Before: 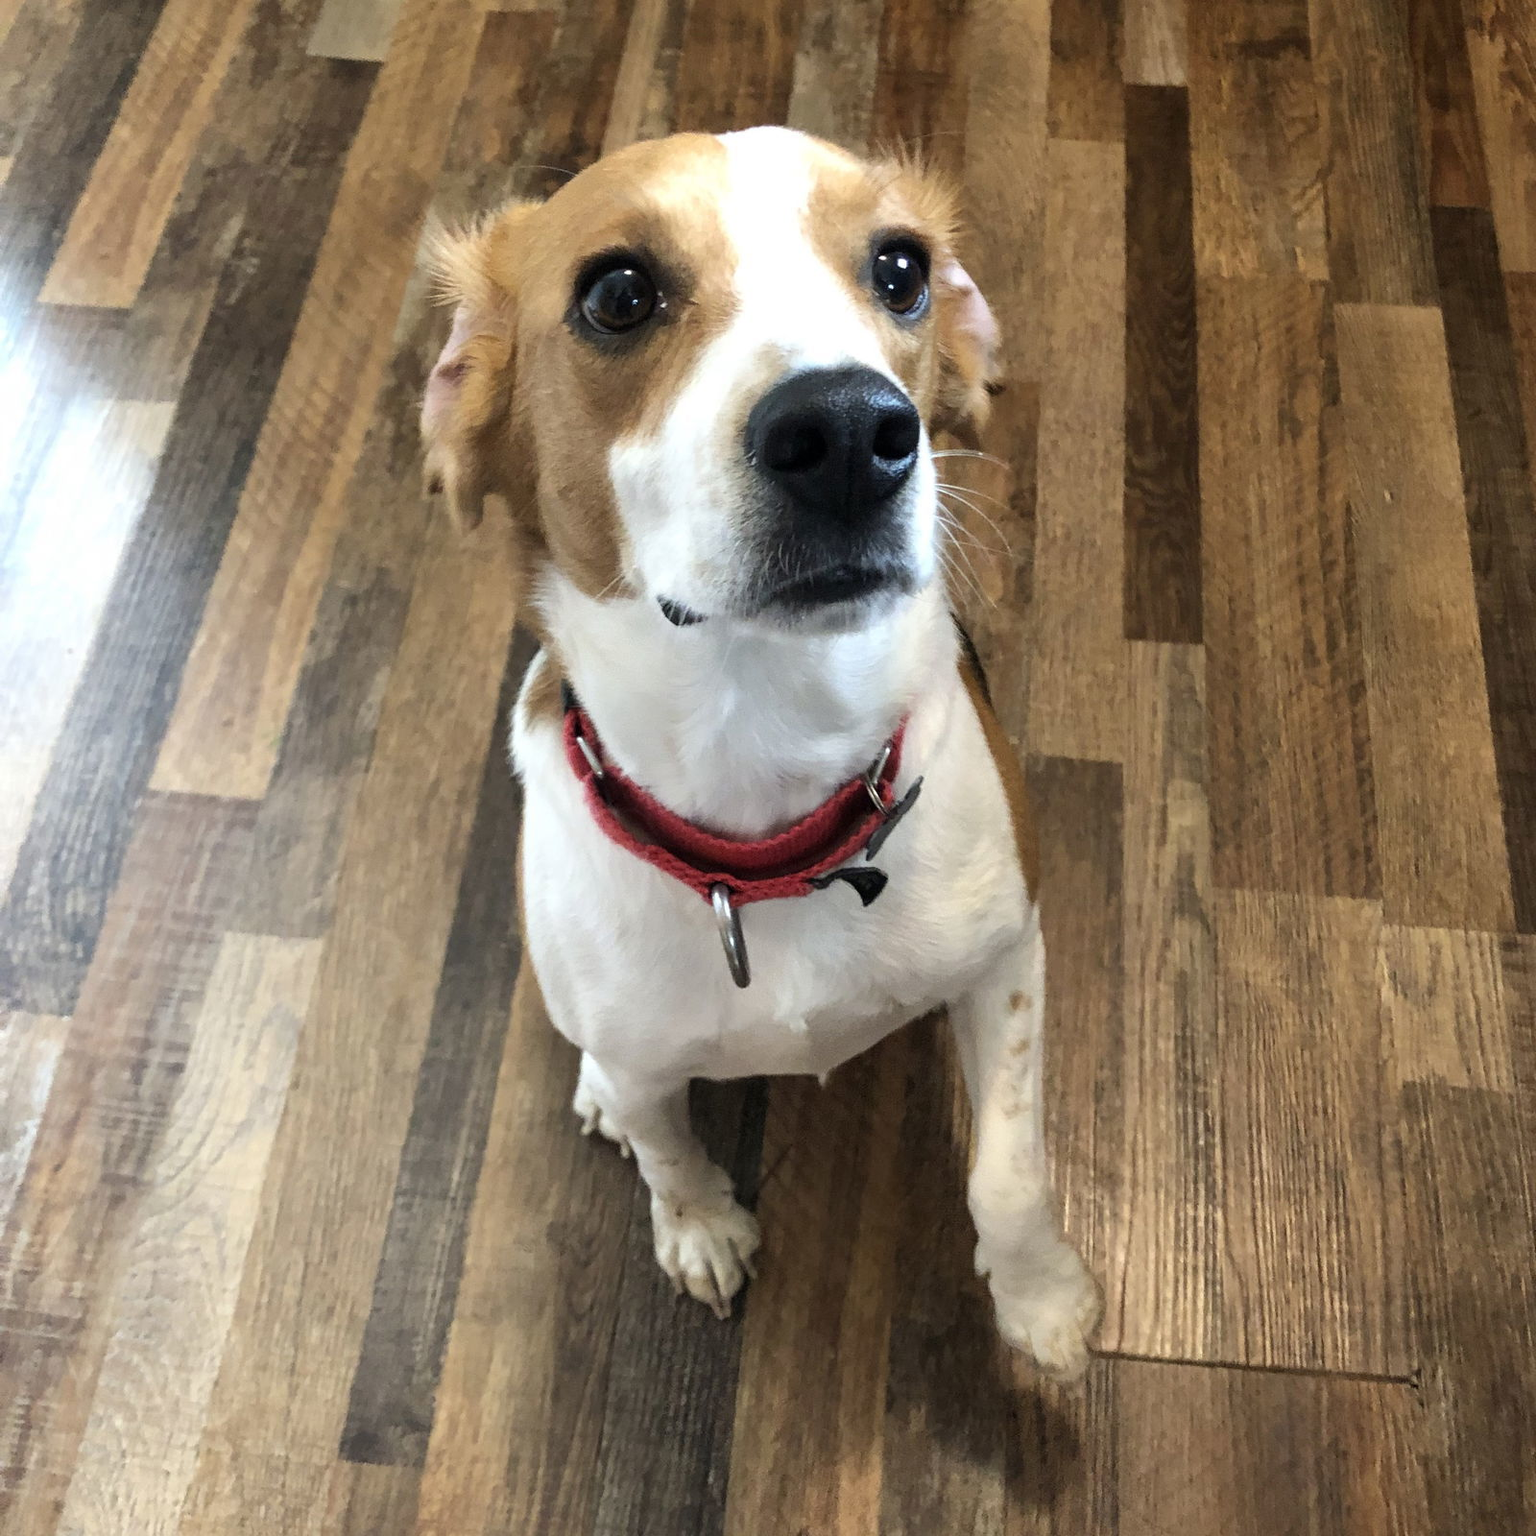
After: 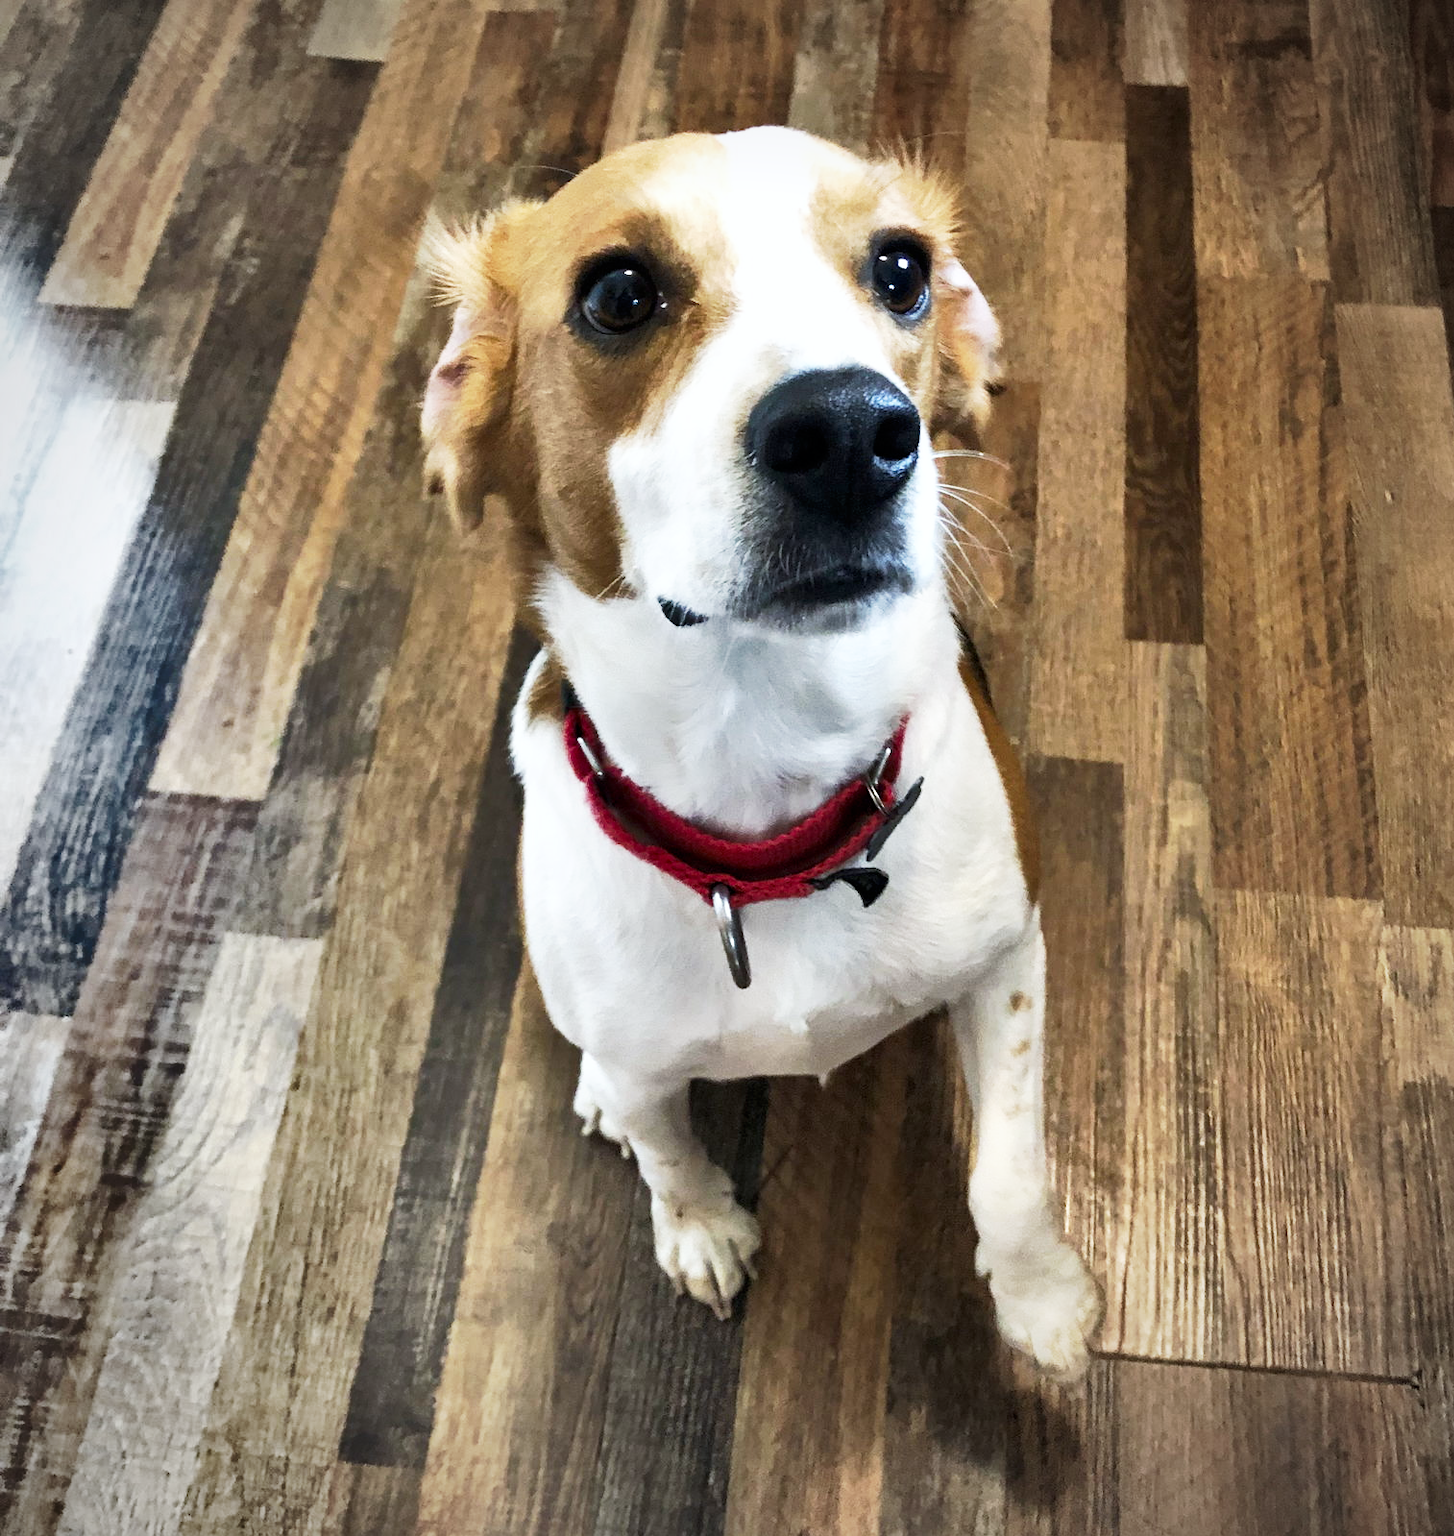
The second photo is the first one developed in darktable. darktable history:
vignetting: fall-off start 74.47%, fall-off radius 66.16%, unbound false
crop and rotate: left 0%, right 5.332%
color calibration: gray › normalize channels true, x 0.357, y 0.367, temperature 4689.4 K, gamut compression 0.003
base curve: curves: ch0 [(0, 0) (0.005, 0.002) (0.193, 0.295) (0.399, 0.664) (0.75, 0.928) (1, 1)], preserve colors none
shadows and highlights: shadows 20.87, highlights -81.31, soften with gaussian
